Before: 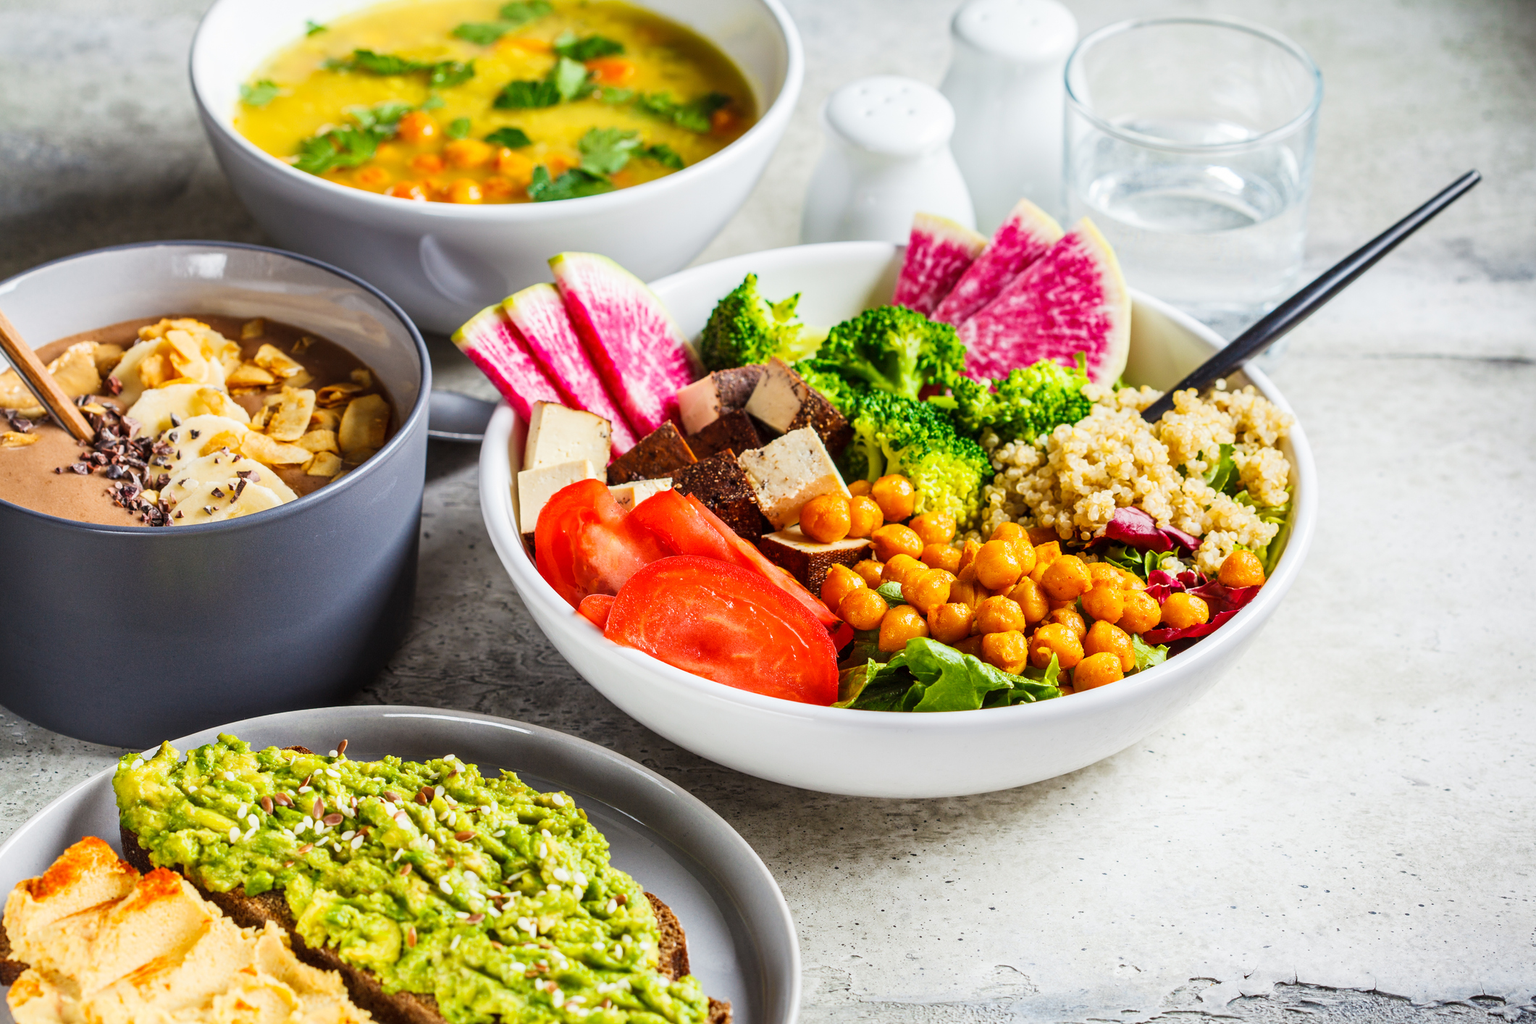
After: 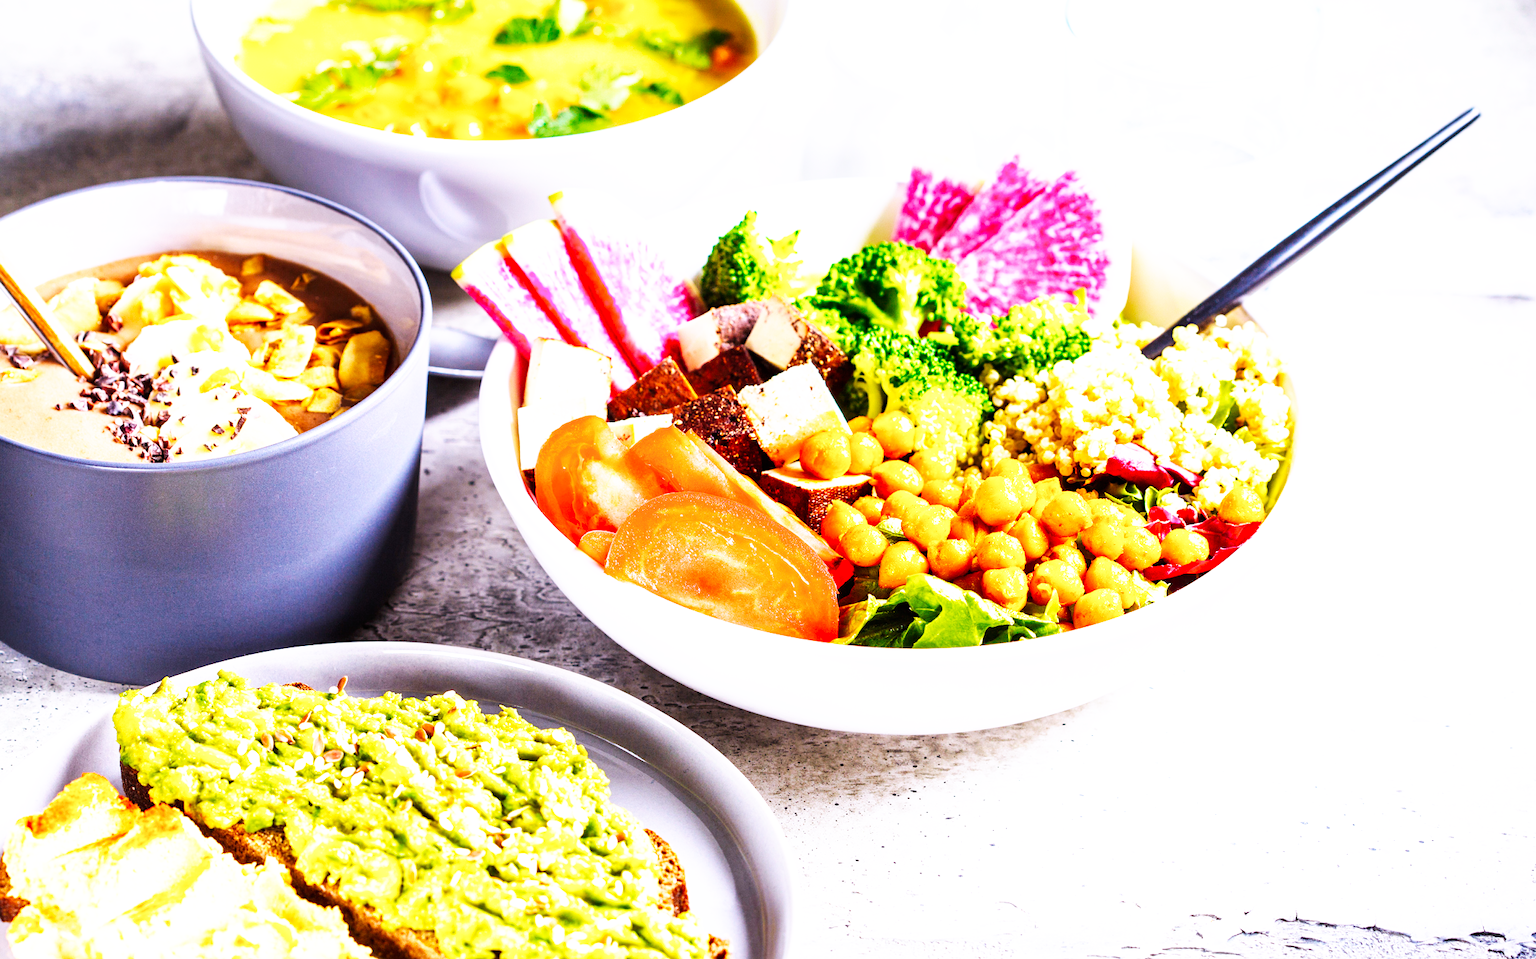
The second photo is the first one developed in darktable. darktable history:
white balance: red 1.042, blue 1.17
shadows and highlights: radius 334.93, shadows 63.48, highlights 6.06, compress 87.7%, highlights color adjustment 39.73%, soften with gaussian
color balance rgb: global vibrance 10%
crop and rotate: top 6.25%
base curve: curves: ch0 [(0, 0) (0.007, 0.004) (0.027, 0.03) (0.046, 0.07) (0.207, 0.54) (0.442, 0.872) (0.673, 0.972) (1, 1)], preserve colors none
exposure: black level correction 0.001, exposure 0.5 EV, compensate exposure bias true, compensate highlight preservation false
